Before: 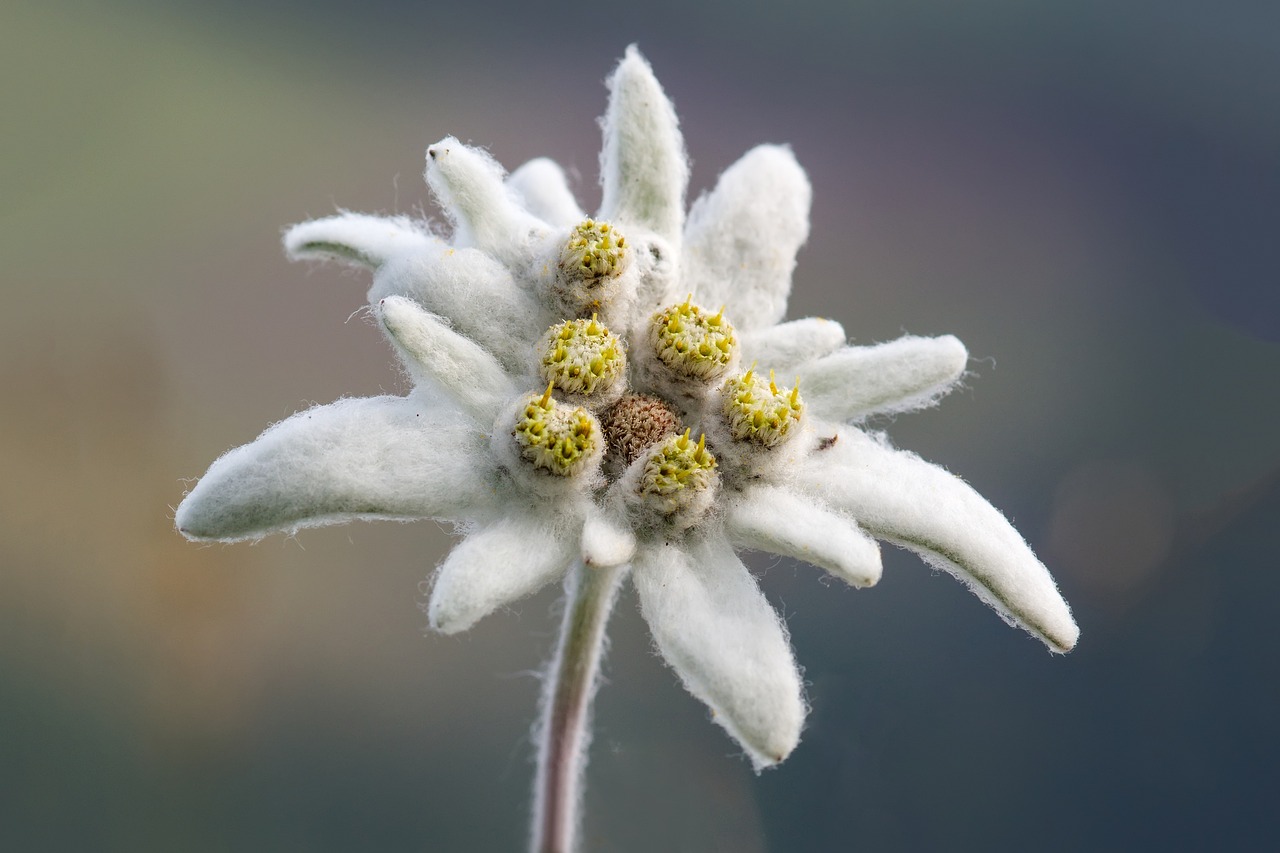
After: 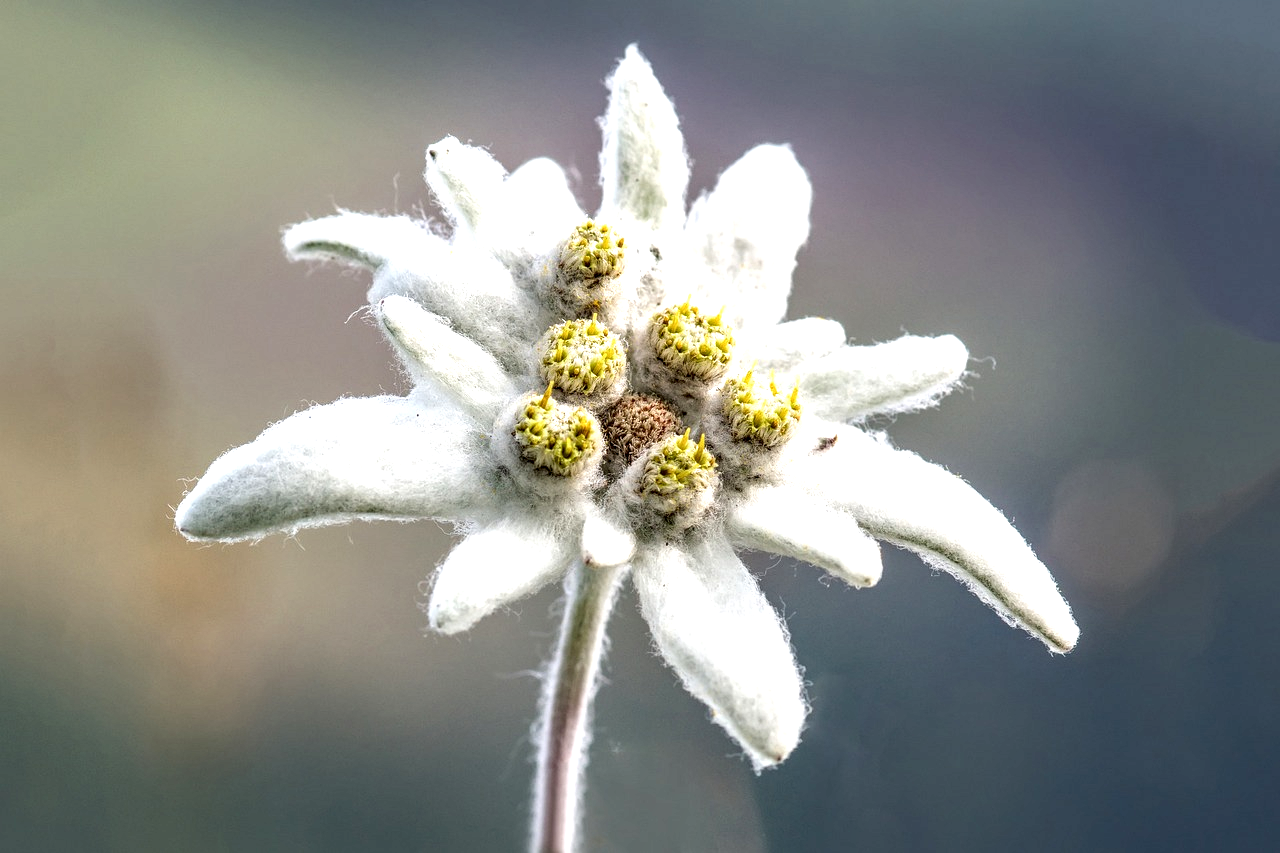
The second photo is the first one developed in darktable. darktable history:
local contrast: detail 160%
exposure: exposure 0.6 EV, compensate highlight preservation false
